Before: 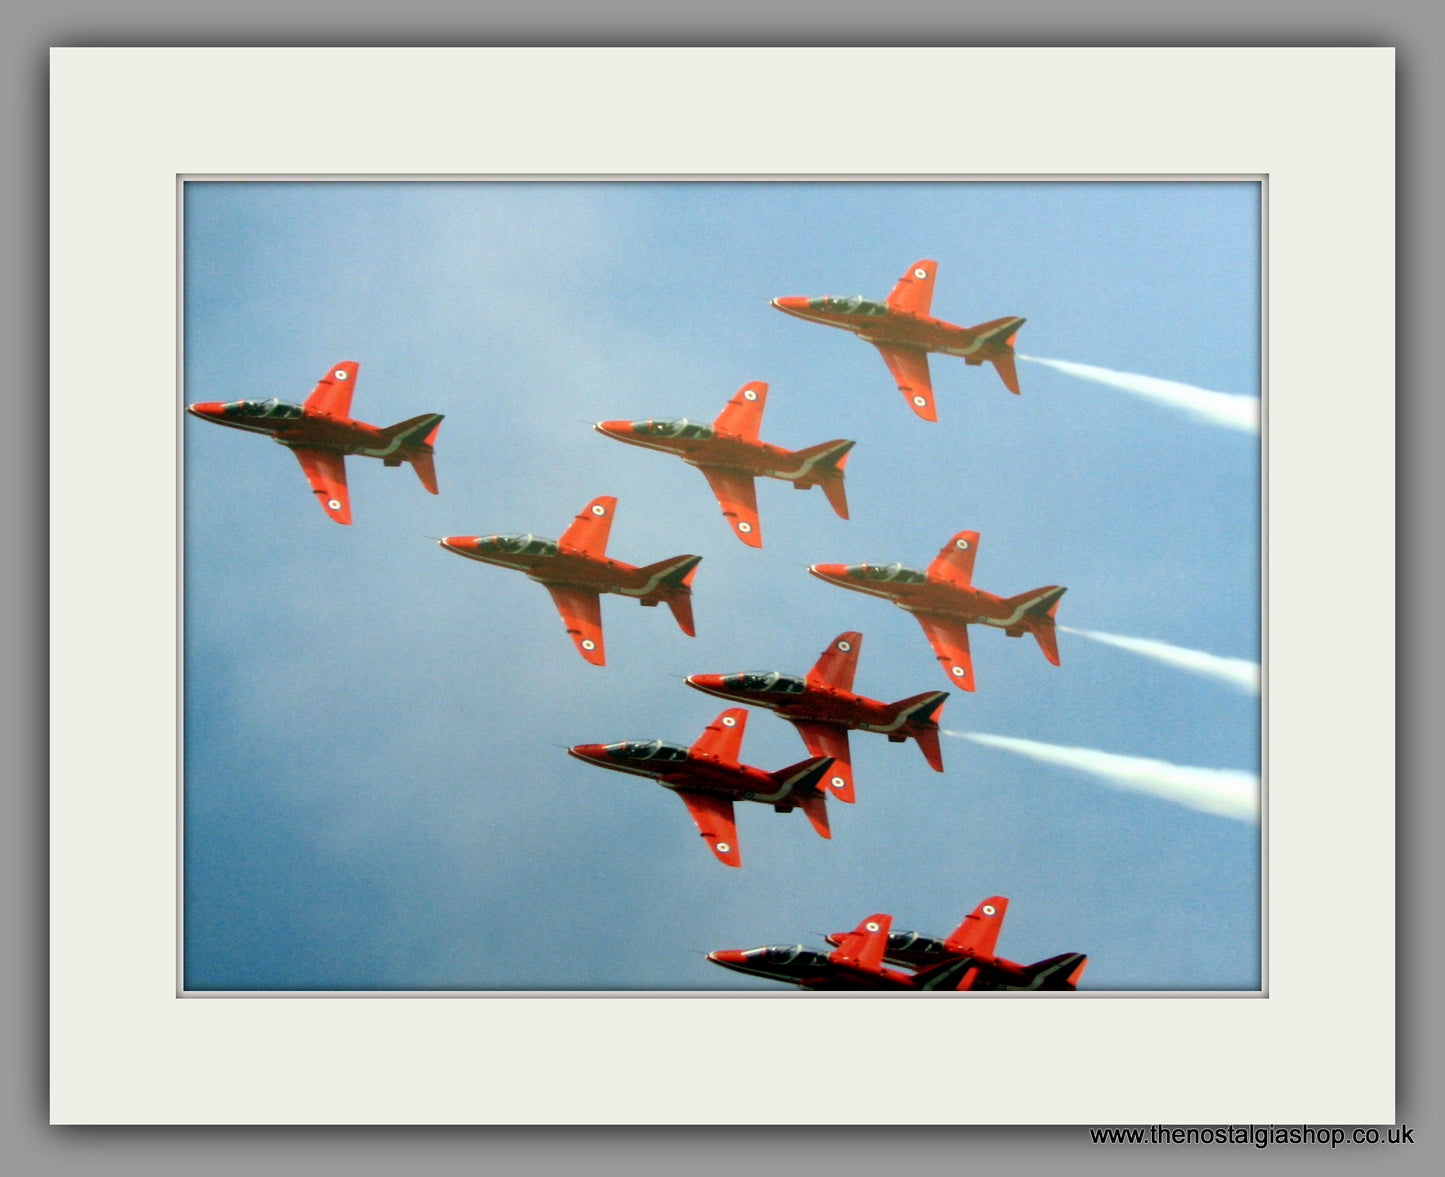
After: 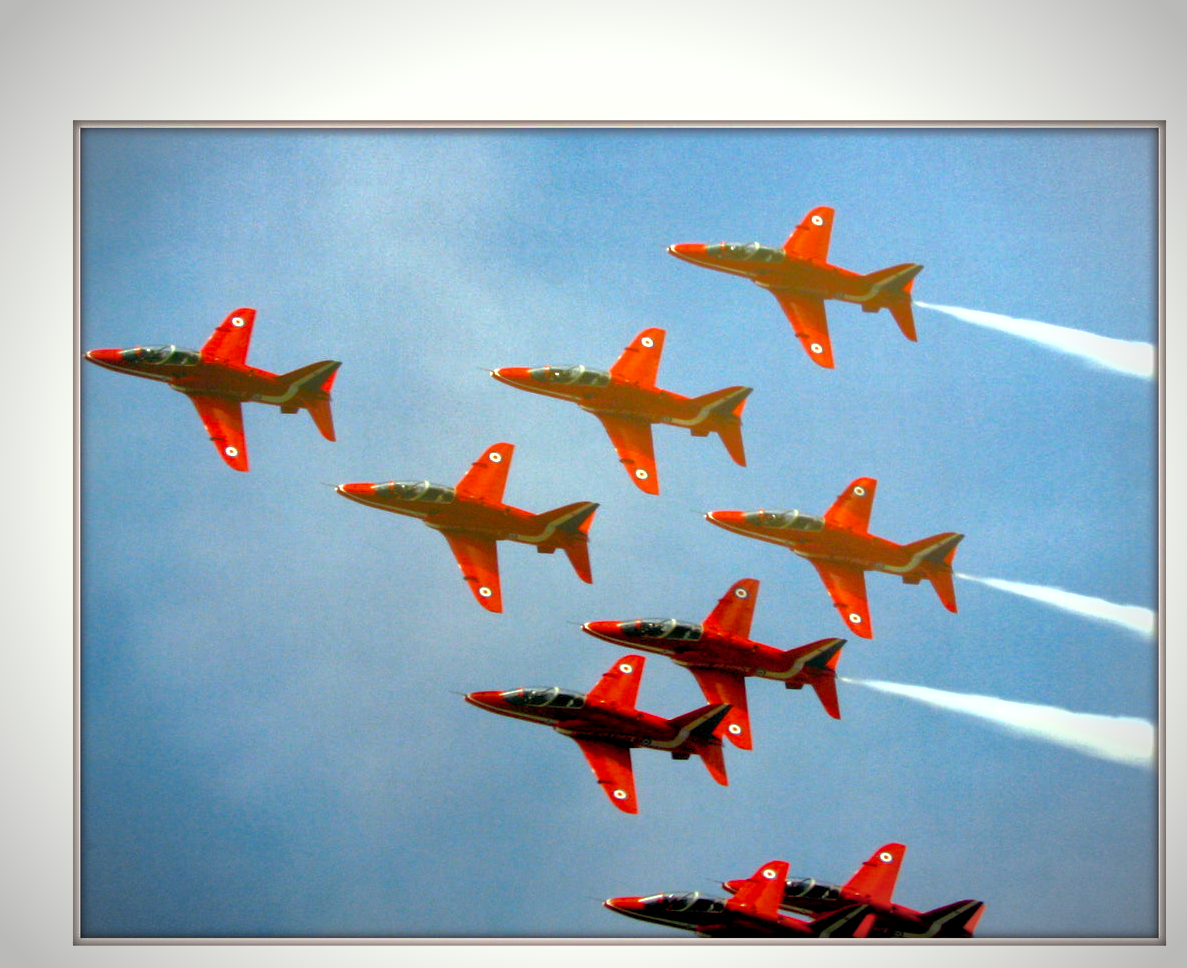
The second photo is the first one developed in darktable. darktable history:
crop and rotate: left 7.196%, top 4.574%, right 10.605%, bottom 13.178%
exposure: black level correction 0.001, compensate highlight preservation false
rgb levels: mode RGB, independent channels, levels [[0, 0.474, 1], [0, 0.5, 1], [0, 0.5, 1]]
color balance rgb: perceptual saturation grading › global saturation 36%, perceptual brilliance grading › global brilliance 10%, global vibrance 20%
tone equalizer: on, module defaults
shadows and highlights: on, module defaults
vignetting: width/height ratio 1.094
base curve: curves: ch0 [(0, 0) (0.74, 0.67) (1, 1)]
